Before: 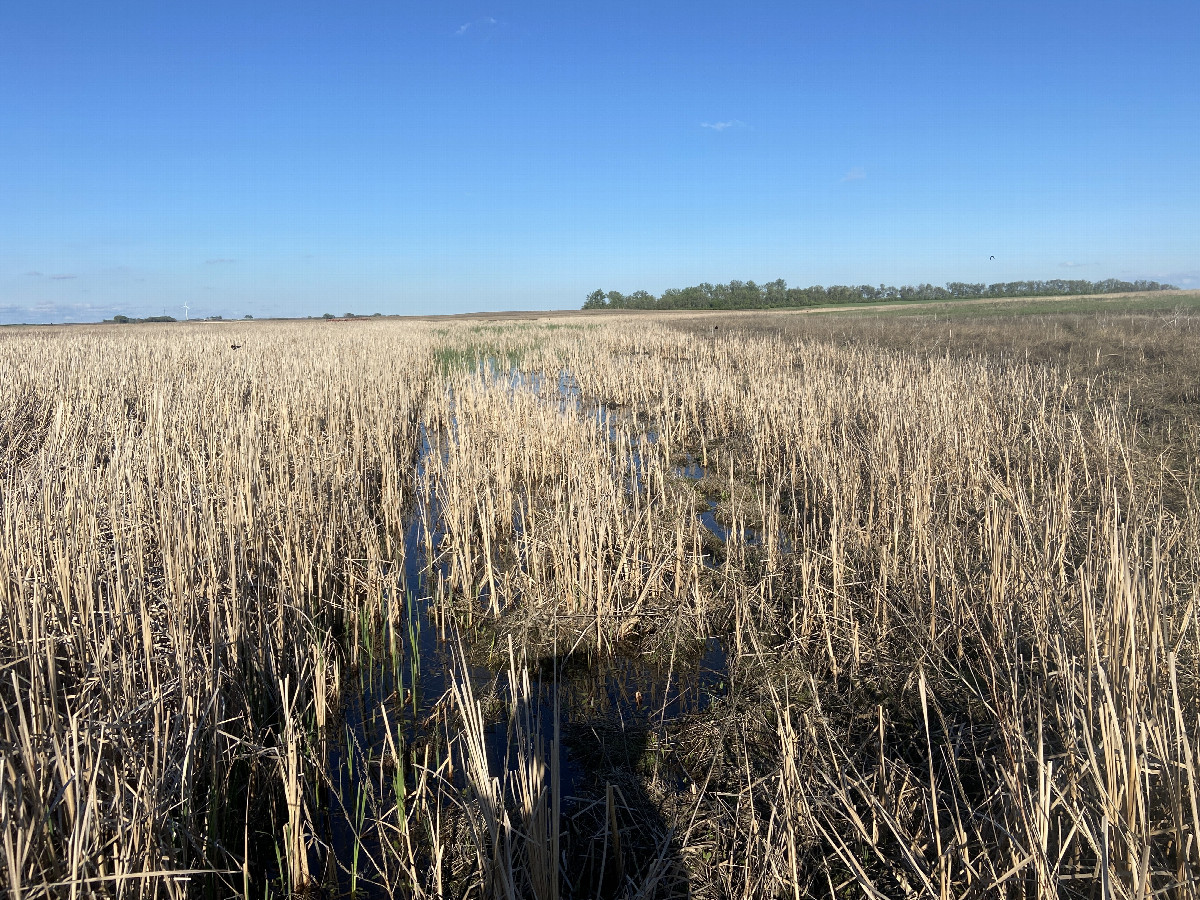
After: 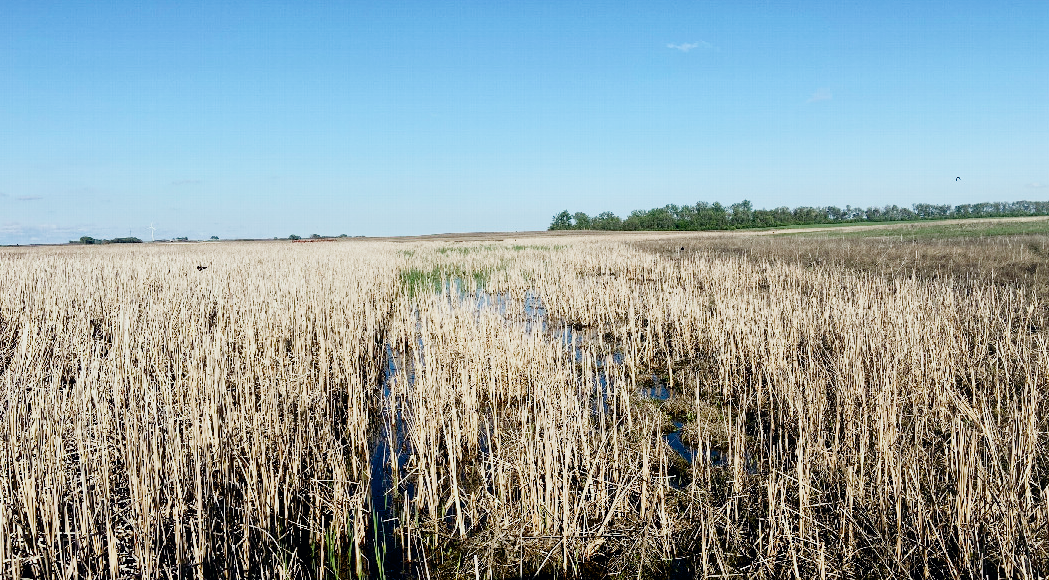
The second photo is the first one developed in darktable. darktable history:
crop: left 2.897%, top 8.847%, right 9.68%, bottom 26.611%
filmic rgb: black relative exposure -4.25 EV, white relative exposure 5.16 EV, hardness 2.03, contrast 1.163, preserve chrominance no, color science v5 (2021)
tone curve: curves: ch0 [(0, 0) (0.139, 0.067) (0.319, 0.269) (0.498, 0.505) (0.725, 0.824) (0.864, 0.945) (0.985, 1)]; ch1 [(0, 0) (0.291, 0.197) (0.456, 0.426) (0.495, 0.488) (0.557, 0.578) (0.599, 0.644) (0.702, 0.786) (1, 1)]; ch2 [(0, 0) (0.125, 0.089) (0.353, 0.329) (0.447, 0.43) (0.557, 0.566) (0.63, 0.667) (1, 1)], color space Lab, independent channels, preserve colors none
